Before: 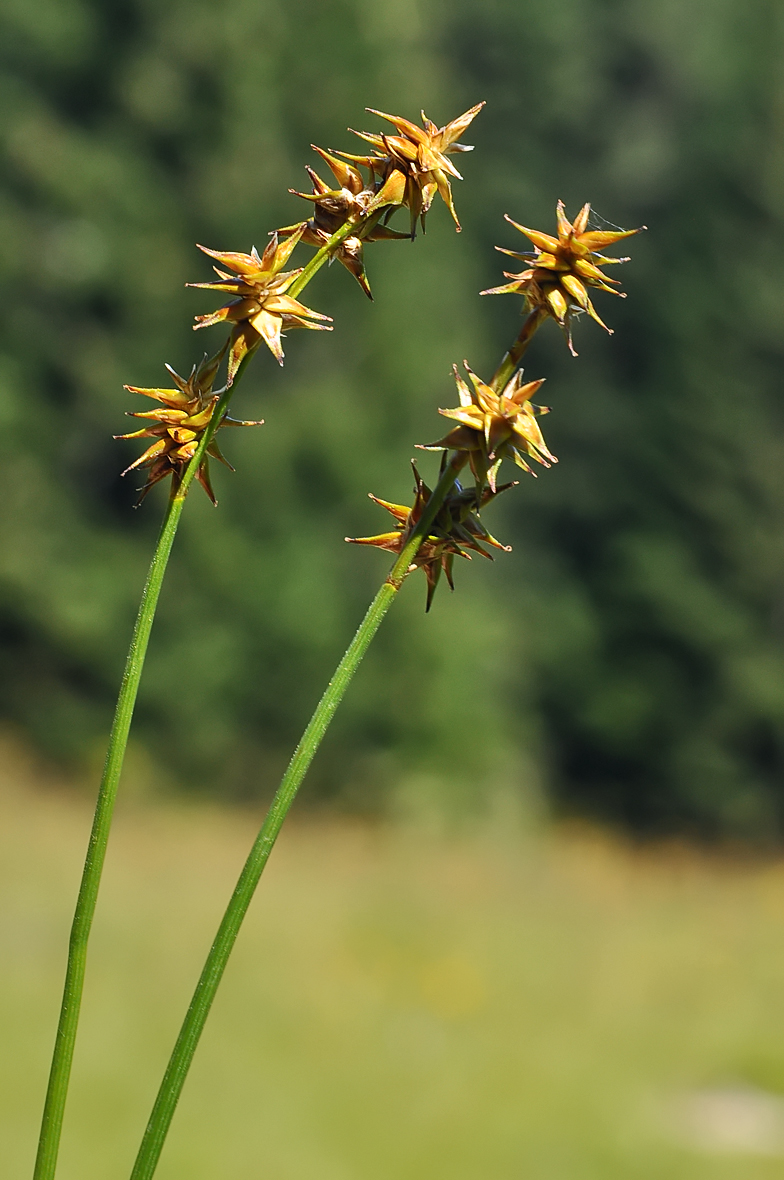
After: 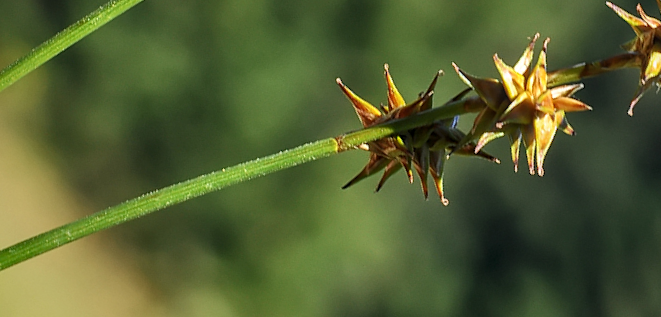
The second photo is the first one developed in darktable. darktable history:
crop and rotate: angle -45.4°, top 16.732%, right 0.821%, bottom 11.642%
local contrast: on, module defaults
